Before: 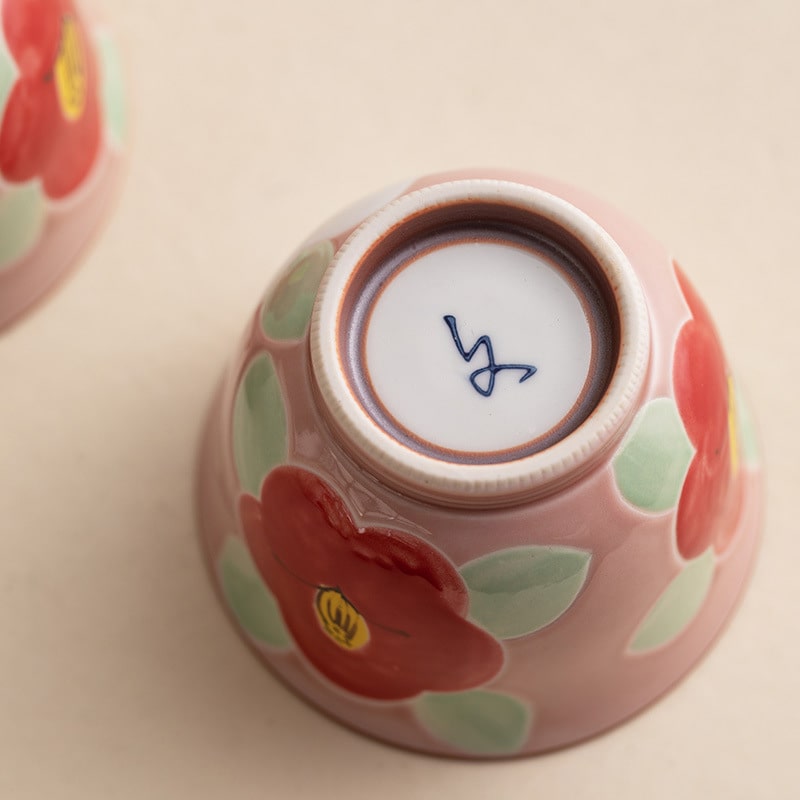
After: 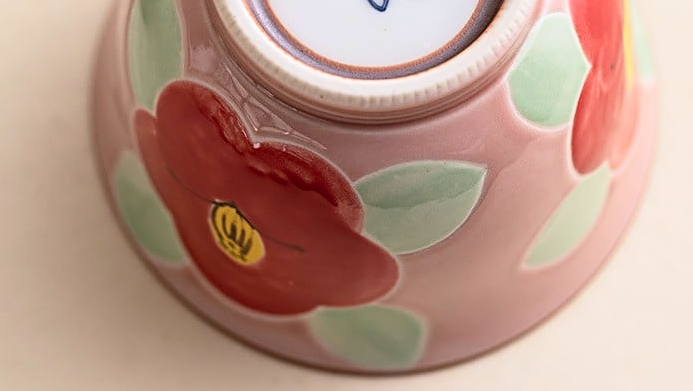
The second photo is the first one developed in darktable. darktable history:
crop and rotate: left 13.306%, top 48.129%, bottom 2.928%
contrast brightness saturation: contrast 0.2, brightness 0.15, saturation 0.14
sharpen: radius 3.119
white balance: red 0.98, blue 1.034
